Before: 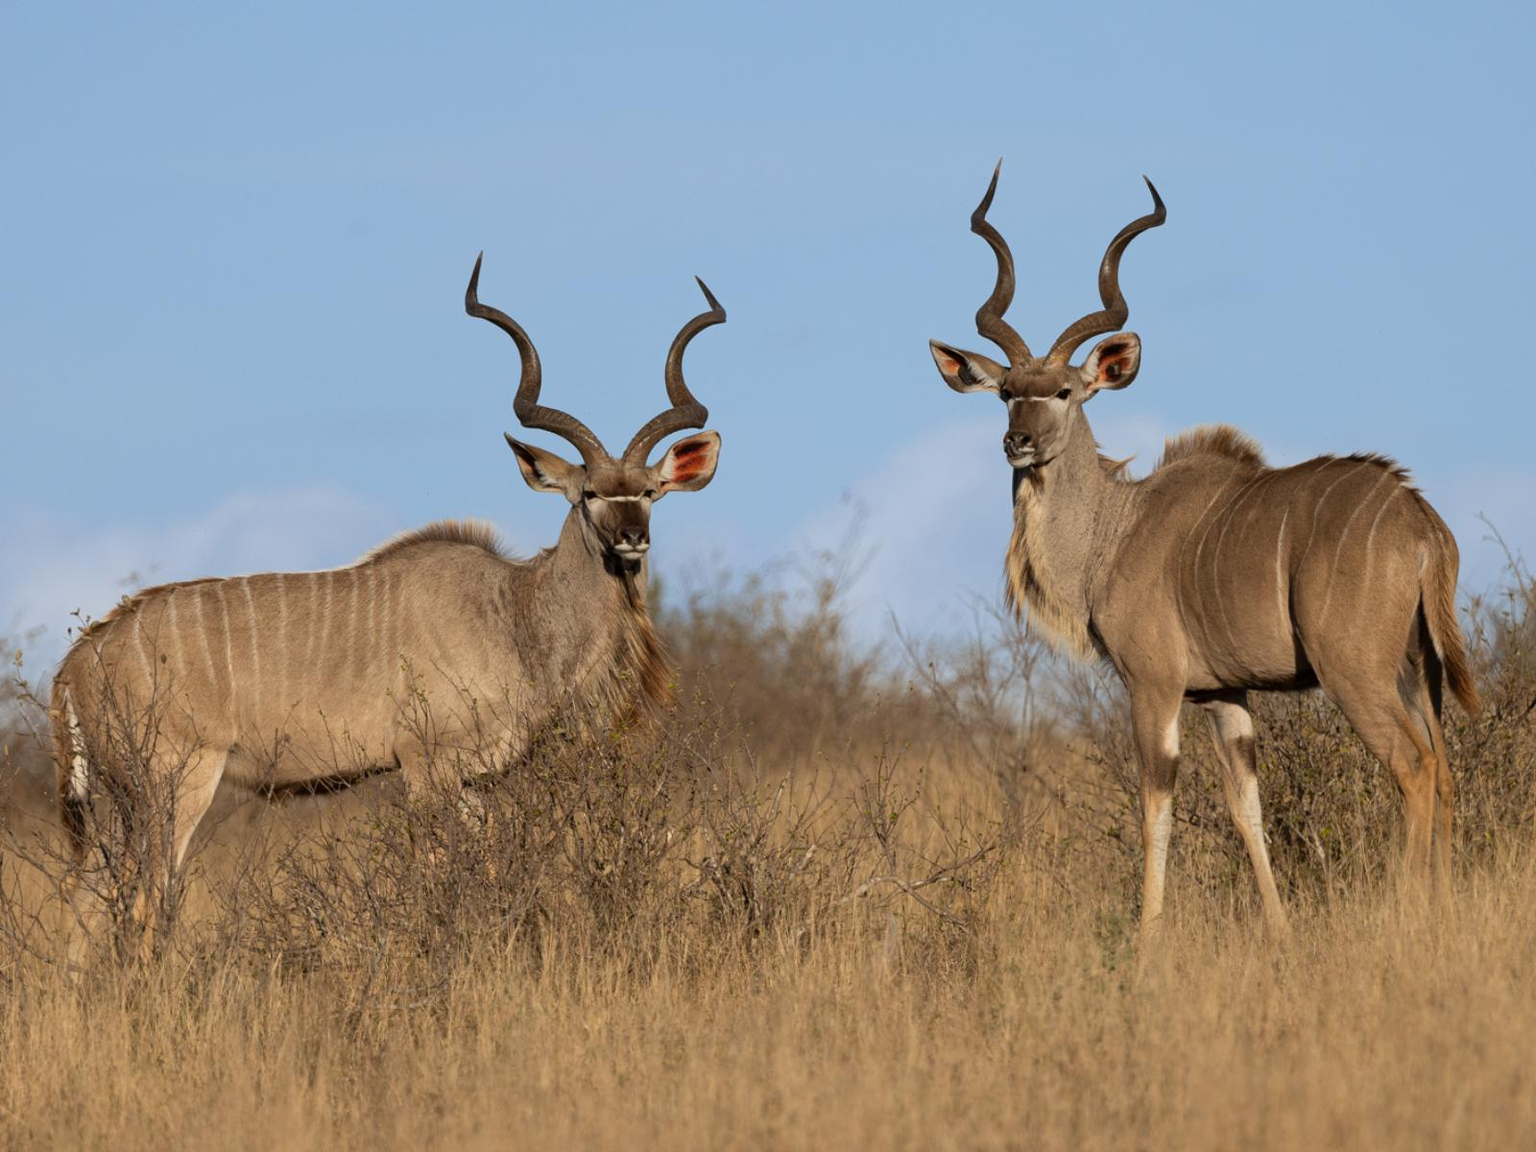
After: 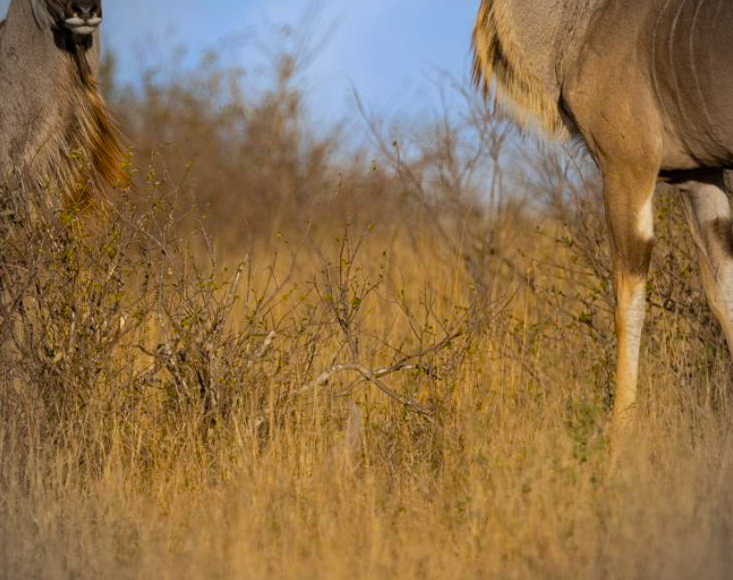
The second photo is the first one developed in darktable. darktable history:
color balance rgb: linear chroma grading › global chroma 15%, perceptual saturation grading › global saturation 30%
crop: left 35.976%, top 45.819%, right 18.162%, bottom 5.807%
vignetting: on, module defaults
white balance: red 0.983, blue 1.036
